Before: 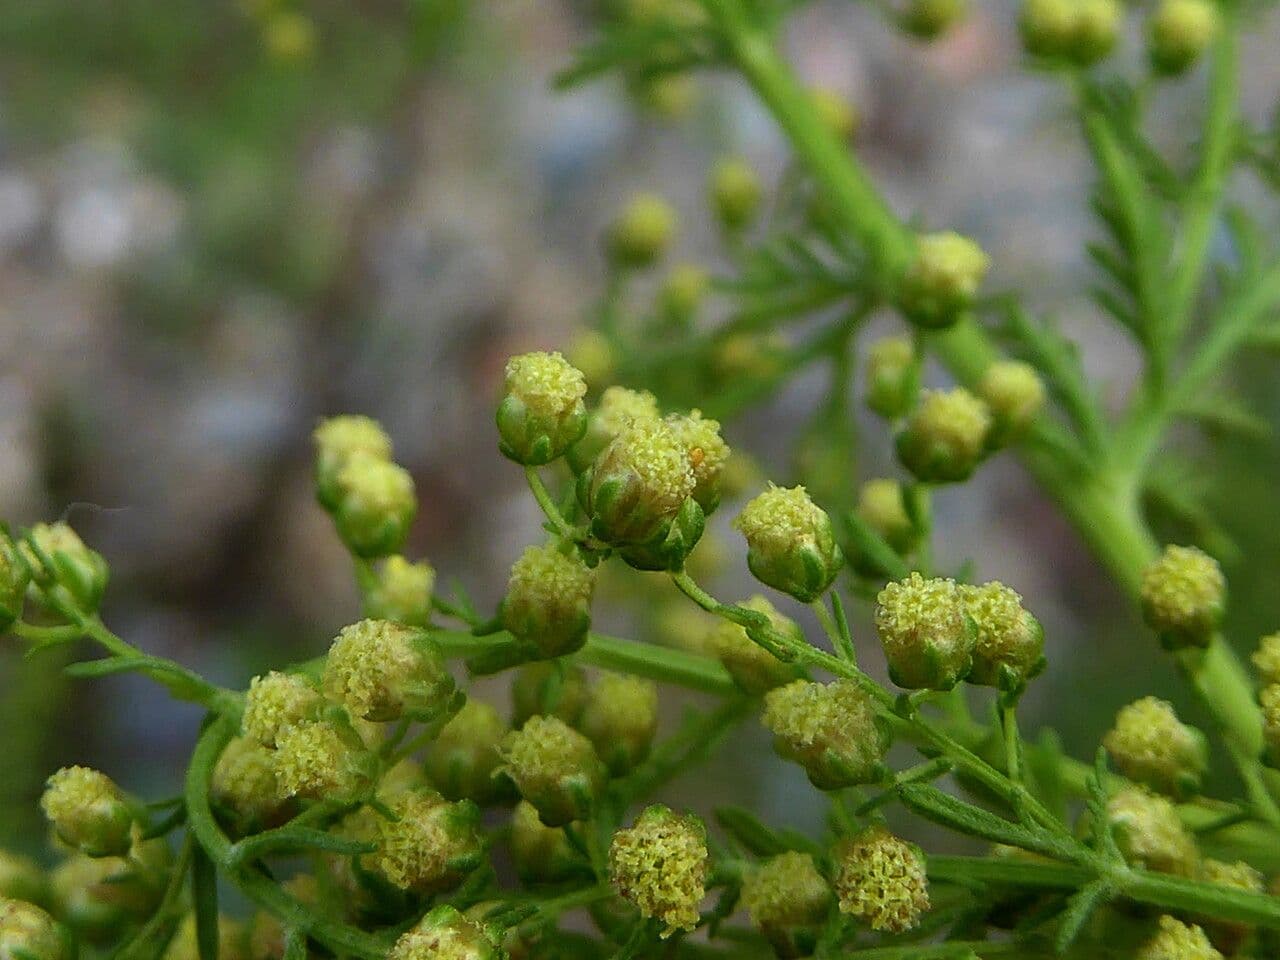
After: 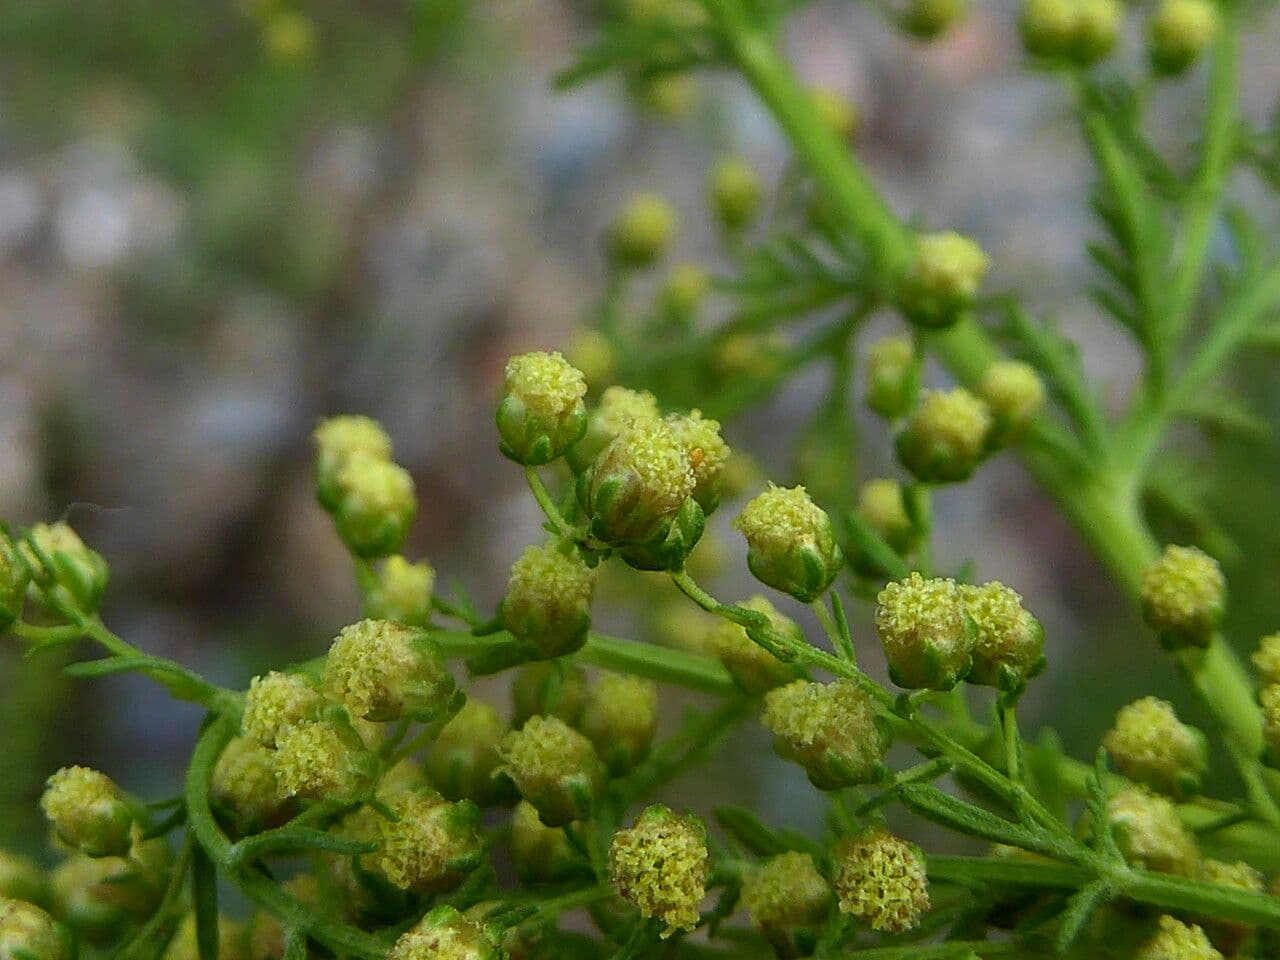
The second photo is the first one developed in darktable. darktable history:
local contrast: mode bilateral grid, contrast 15, coarseness 35, detail 105%, midtone range 0.2
contrast brightness saturation: contrast -0.011, brightness -0.008, saturation 0.026
